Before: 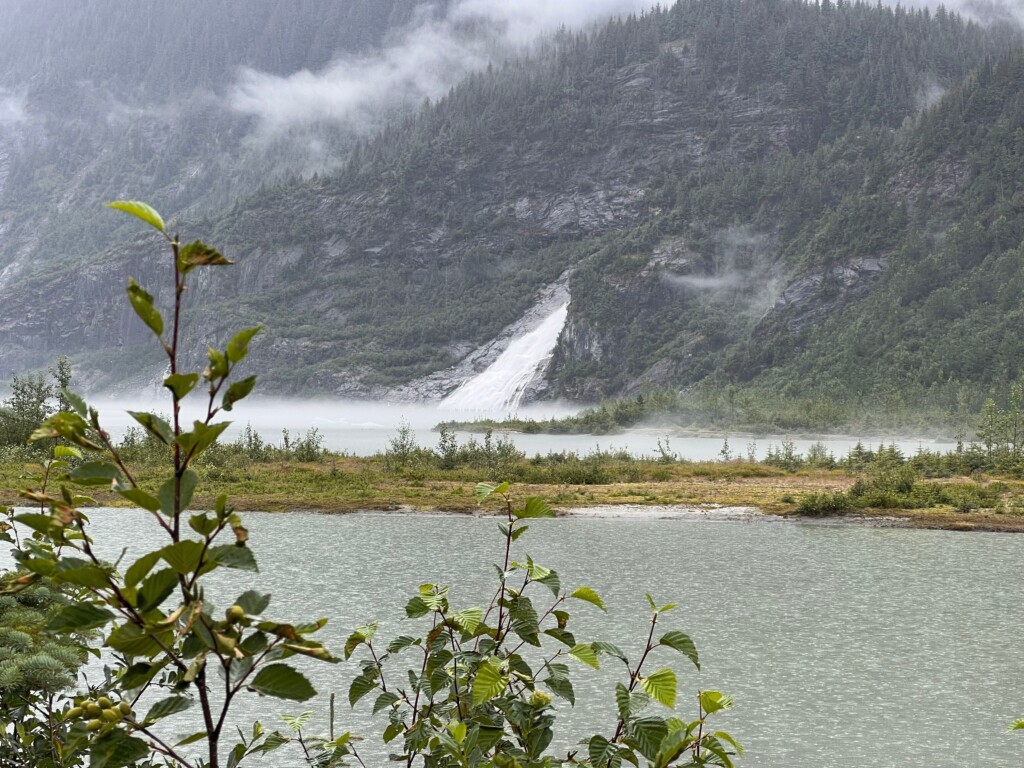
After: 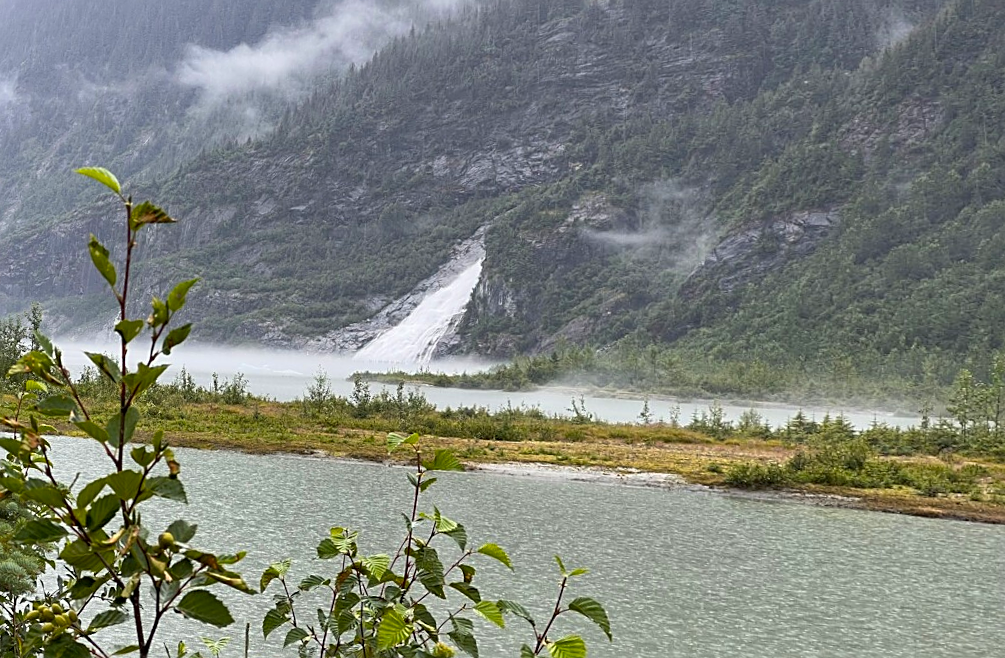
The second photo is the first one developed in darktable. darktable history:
color zones: curves: ch0 [(0, 0.613) (0.01, 0.613) (0.245, 0.448) (0.498, 0.529) (0.642, 0.665) (0.879, 0.777) (0.99, 0.613)]; ch1 [(0, 0) (0.143, 0) (0.286, 0) (0.429, 0) (0.571, 0) (0.714, 0) (0.857, 0)], mix -121.96%
sharpen: on, module defaults
shadows and highlights: low approximation 0.01, soften with gaussian
rotate and perspective: rotation 1.69°, lens shift (vertical) -0.023, lens shift (horizontal) -0.291, crop left 0.025, crop right 0.988, crop top 0.092, crop bottom 0.842
